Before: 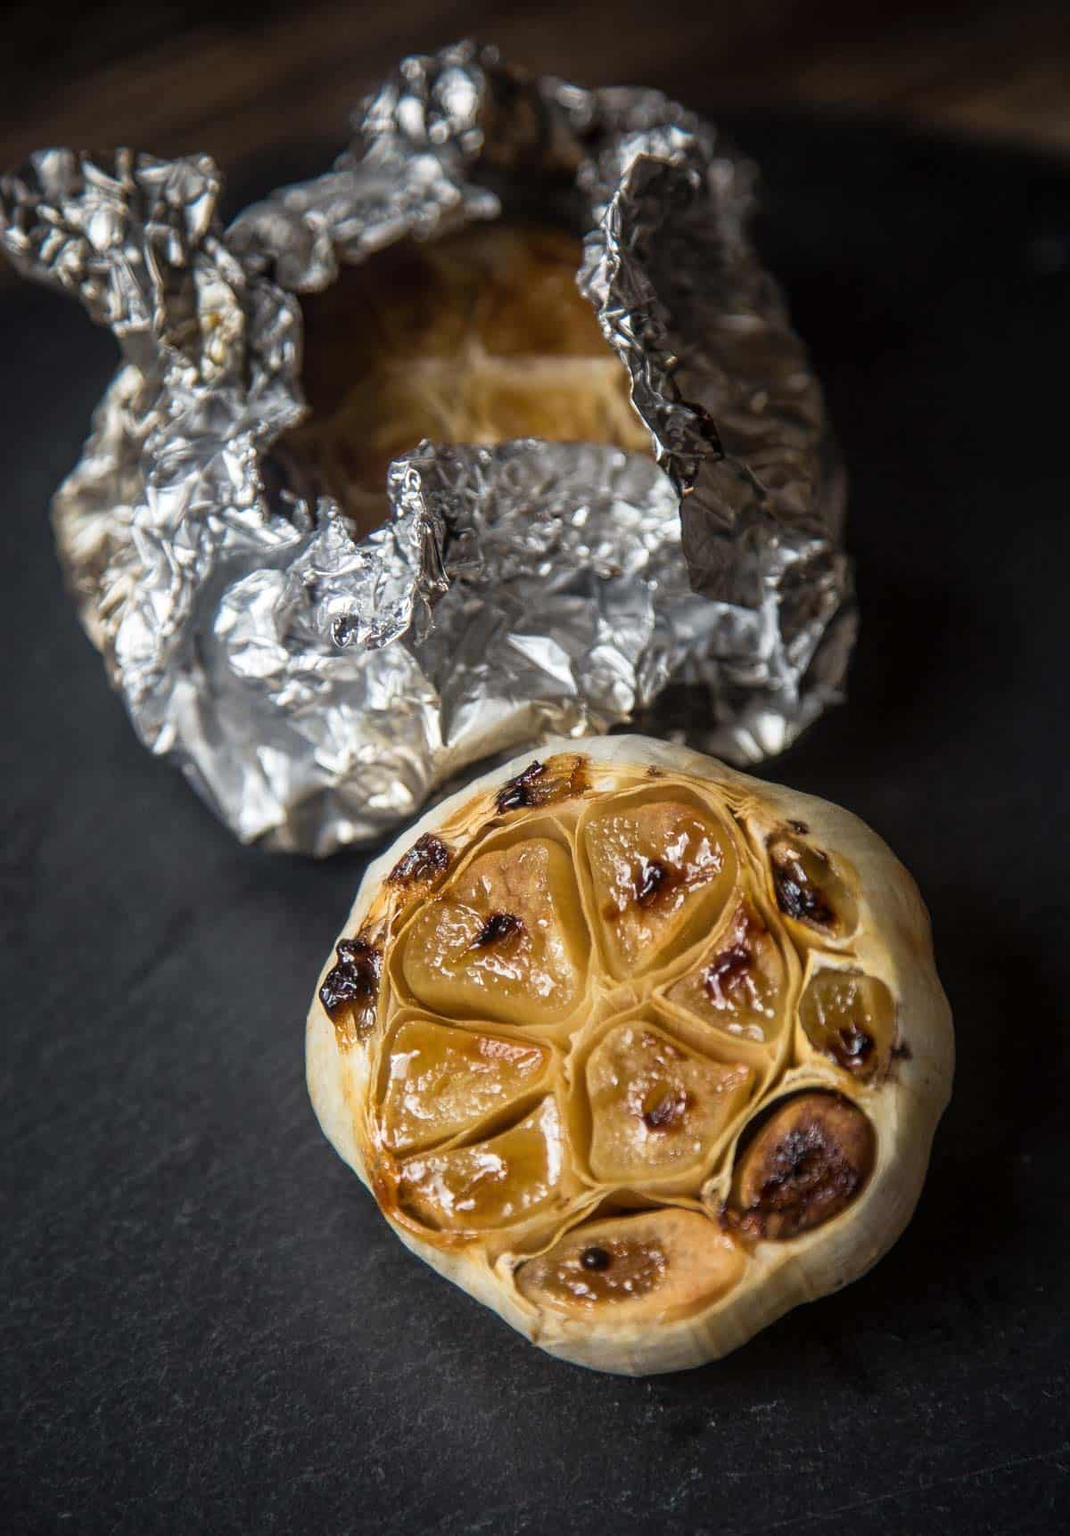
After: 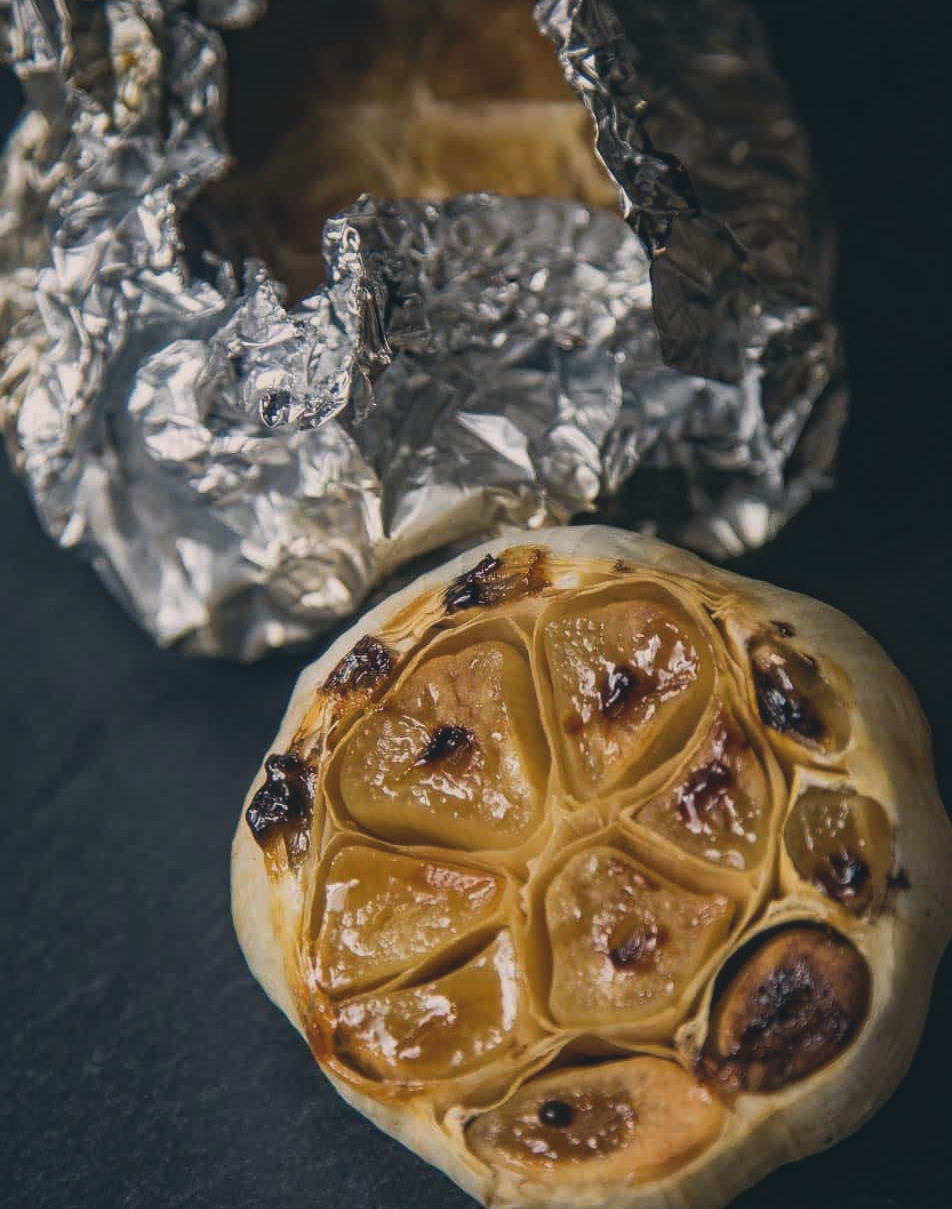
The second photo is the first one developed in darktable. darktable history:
crop: left 9.37%, top 17.409%, right 11.255%, bottom 12.38%
exposure: black level correction -0.015, exposure -0.527 EV, compensate highlight preservation false
haze removal: compatibility mode true, adaptive false
color correction: highlights a* 5.37, highlights b* 5.28, shadows a* -4.89, shadows b* -5.18
